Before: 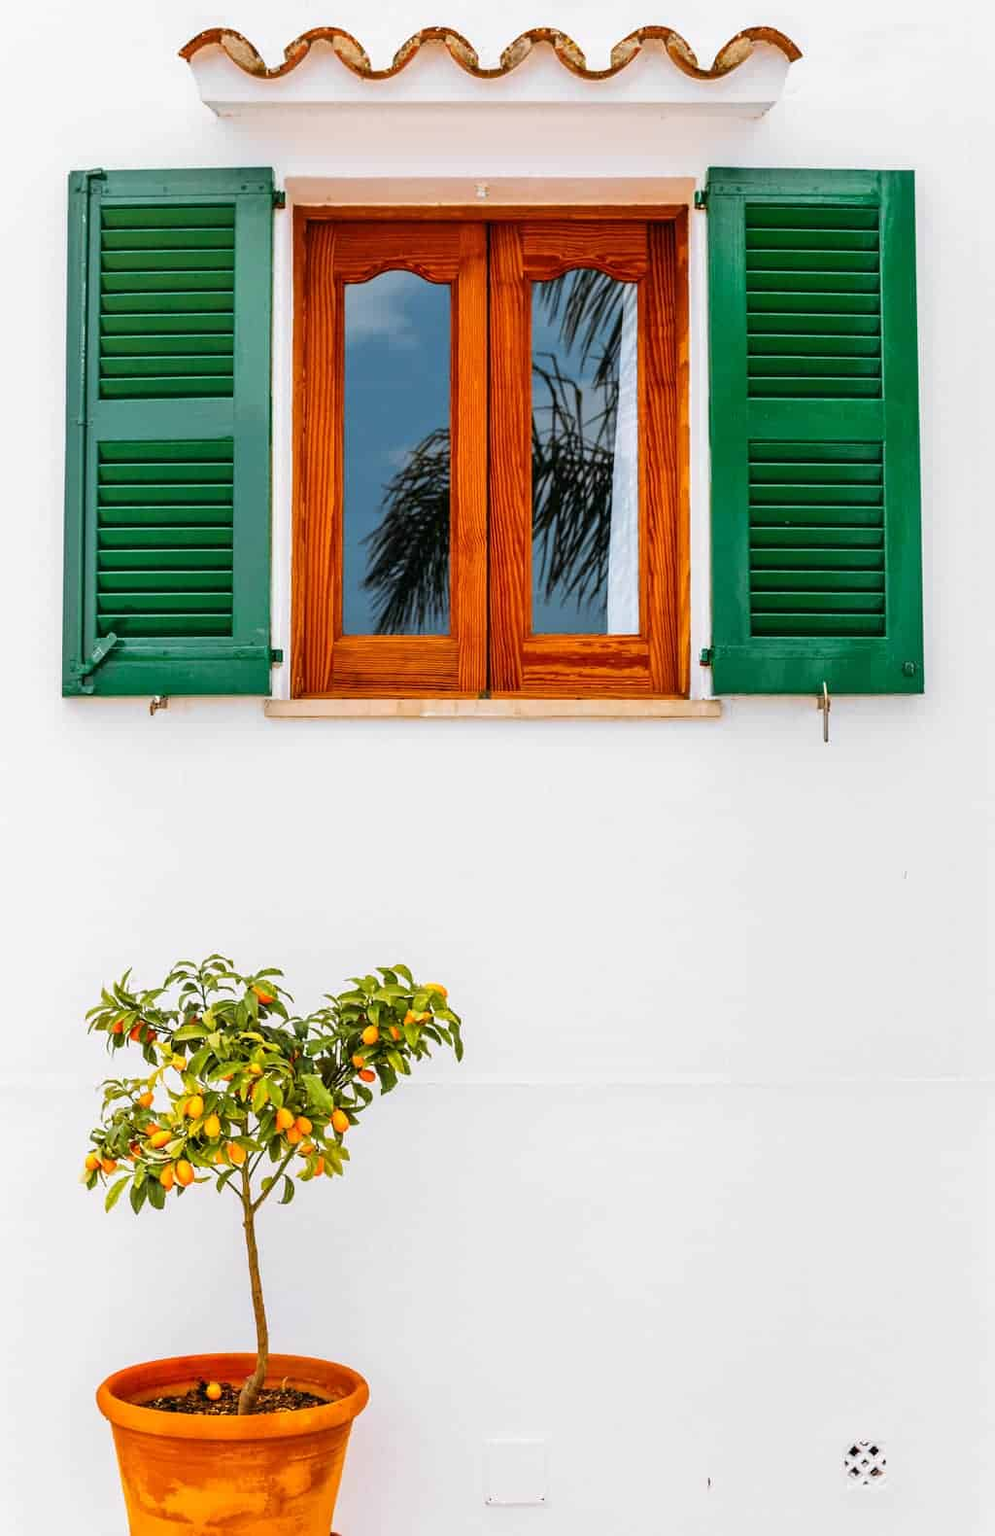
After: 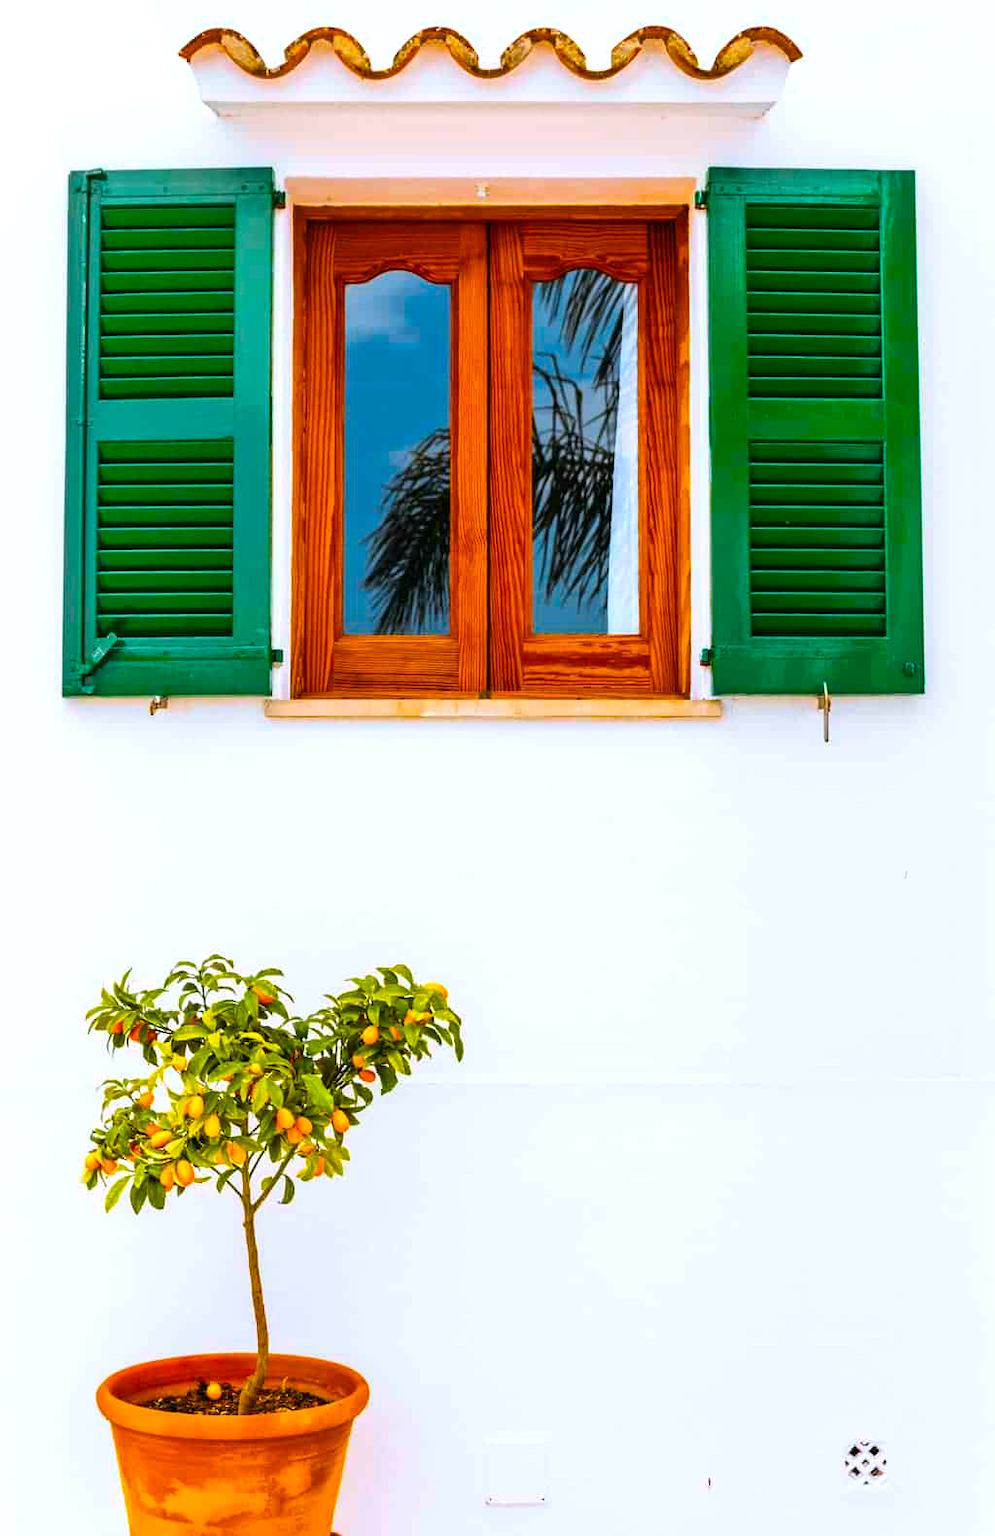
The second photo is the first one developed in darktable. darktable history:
color balance rgb: highlights gain › luminance 16.94%, highlights gain › chroma 2.839%, highlights gain › hue 258.4°, linear chroma grading › shadows -29.341%, linear chroma grading › global chroma 34.53%, perceptual saturation grading › global saturation 30.008%, global vibrance 20%
